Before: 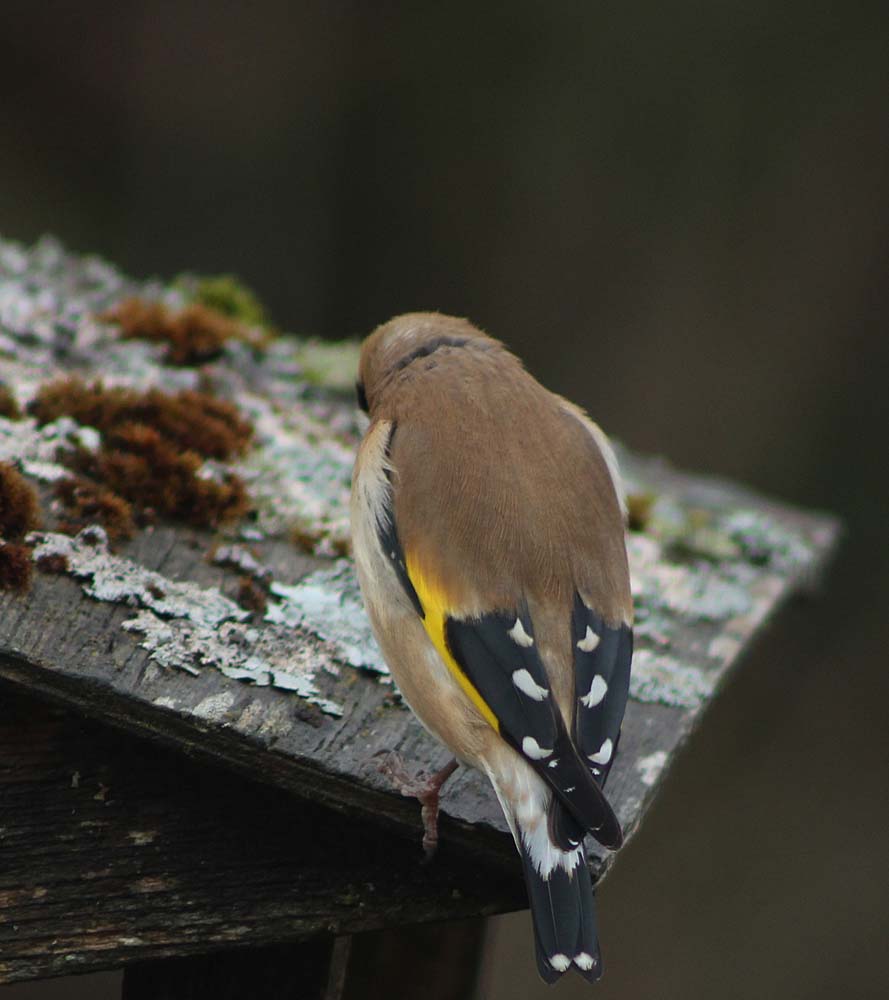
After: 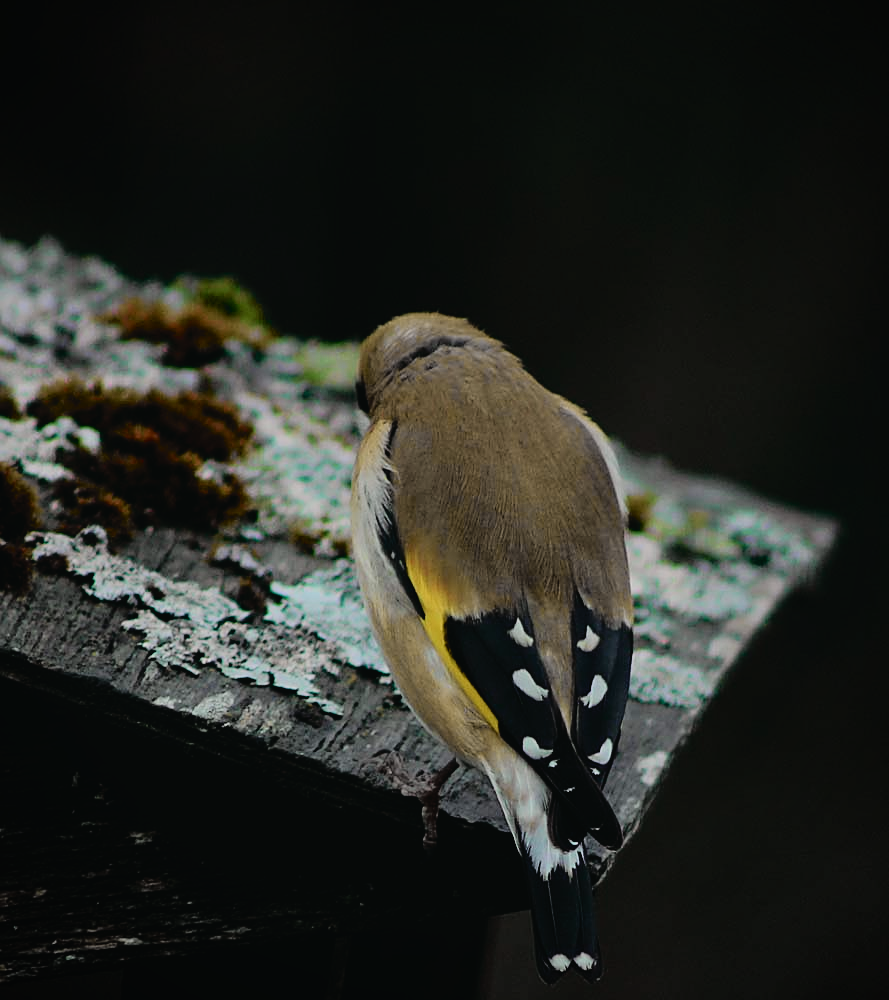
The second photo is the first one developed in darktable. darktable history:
vignetting: fall-off radius 60.97%, unbound false
tone curve: curves: ch0 [(0, 0.022) (0.114, 0.088) (0.282, 0.316) (0.446, 0.511) (0.613, 0.693) (0.786, 0.843) (0.999, 0.949)]; ch1 [(0, 0) (0.395, 0.343) (0.463, 0.427) (0.486, 0.474) (0.503, 0.5) (0.535, 0.522) (0.555, 0.566) (0.594, 0.614) (0.755, 0.793) (1, 1)]; ch2 [(0, 0) (0.369, 0.388) (0.449, 0.431) (0.501, 0.5) (0.528, 0.517) (0.561, 0.59) (0.612, 0.646) (0.697, 0.721) (1, 1)], color space Lab, independent channels, preserve colors none
sharpen: on, module defaults
filmic rgb: middle gray luminance 28.97%, black relative exposure -10.31 EV, white relative exposure 5.5 EV, target black luminance 0%, hardness 3.92, latitude 2.41%, contrast 1.121, highlights saturation mix 5.19%, shadows ↔ highlights balance 14.49%, add noise in highlights 0.001, color science v3 (2019), use custom middle-gray values true, contrast in highlights soft
